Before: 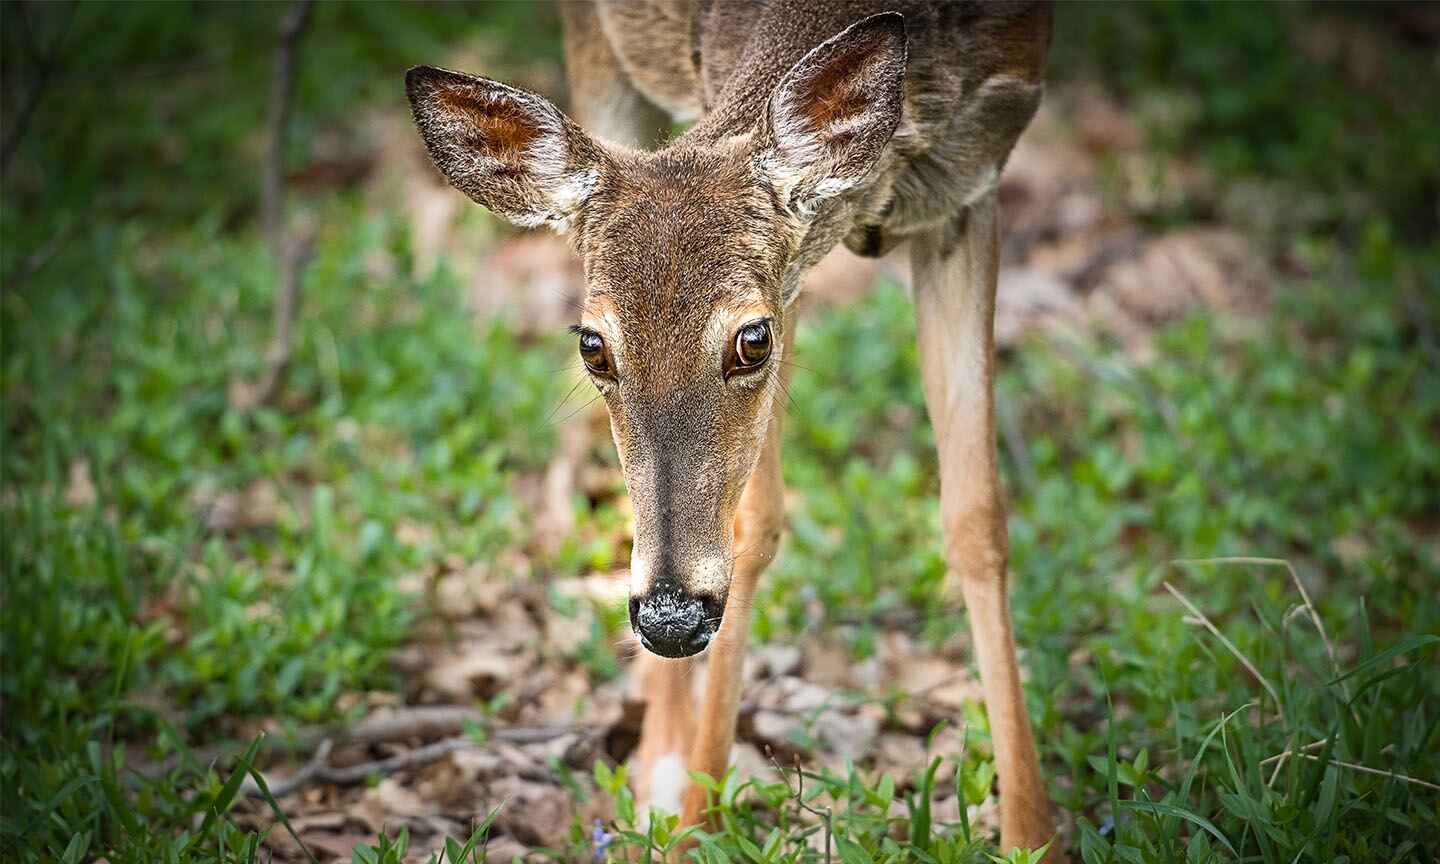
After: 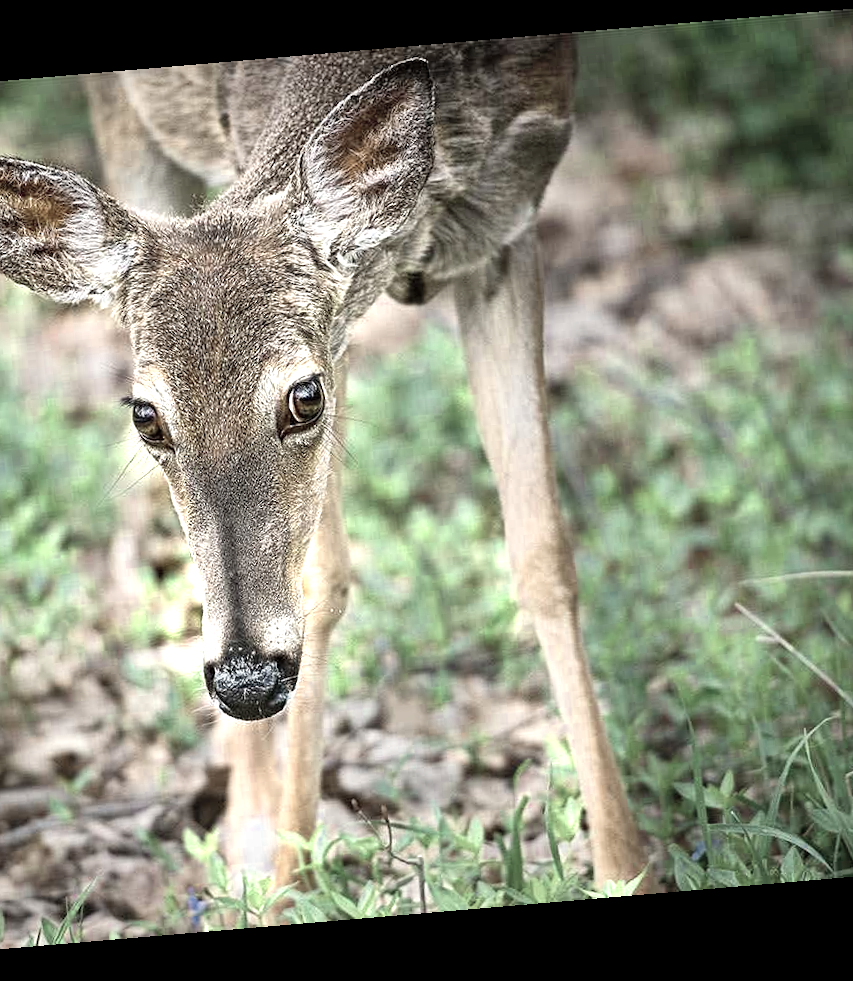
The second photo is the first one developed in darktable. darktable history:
rotate and perspective: rotation -4.86°, automatic cropping off
white balance: red 1, blue 1
shadows and highlights: shadows color adjustment 97.66%, soften with gaussian
exposure: exposure 0.2 EV, compensate highlight preservation false
crop: left 31.458%, top 0%, right 11.876%
color zones: curves: ch0 [(0.25, 0.667) (0.758, 0.368)]; ch1 [(0.215, 0.245) (0.761, 0.373)]; ch2 [(0.247, 0.554) (0.761, 0.436)]
